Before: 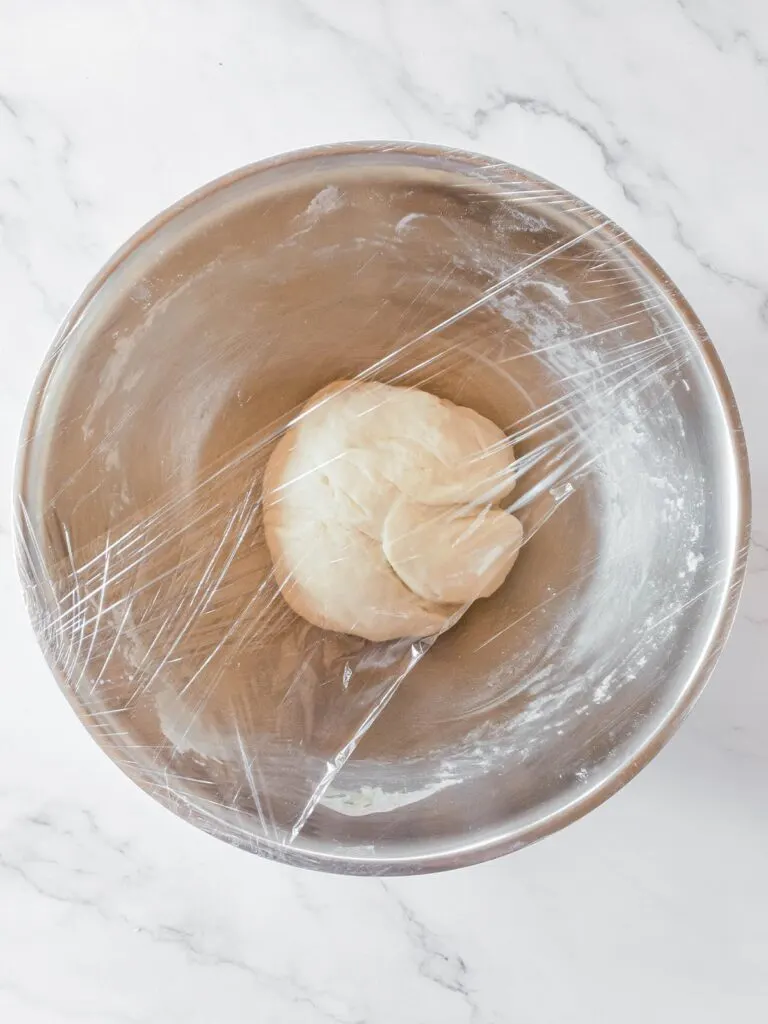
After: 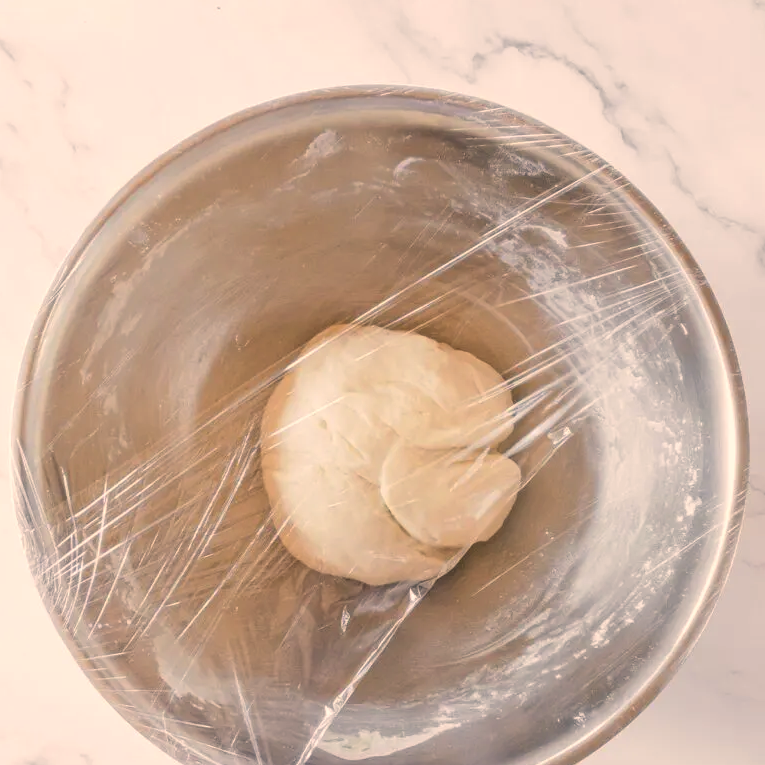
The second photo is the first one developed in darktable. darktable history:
crop: left 0.387%, top 5.469%, bottom 19.809%
color correction: highlights a* 10.32, highlights b* 14.66, shadows a* -9.59, shadows b* -15.02
